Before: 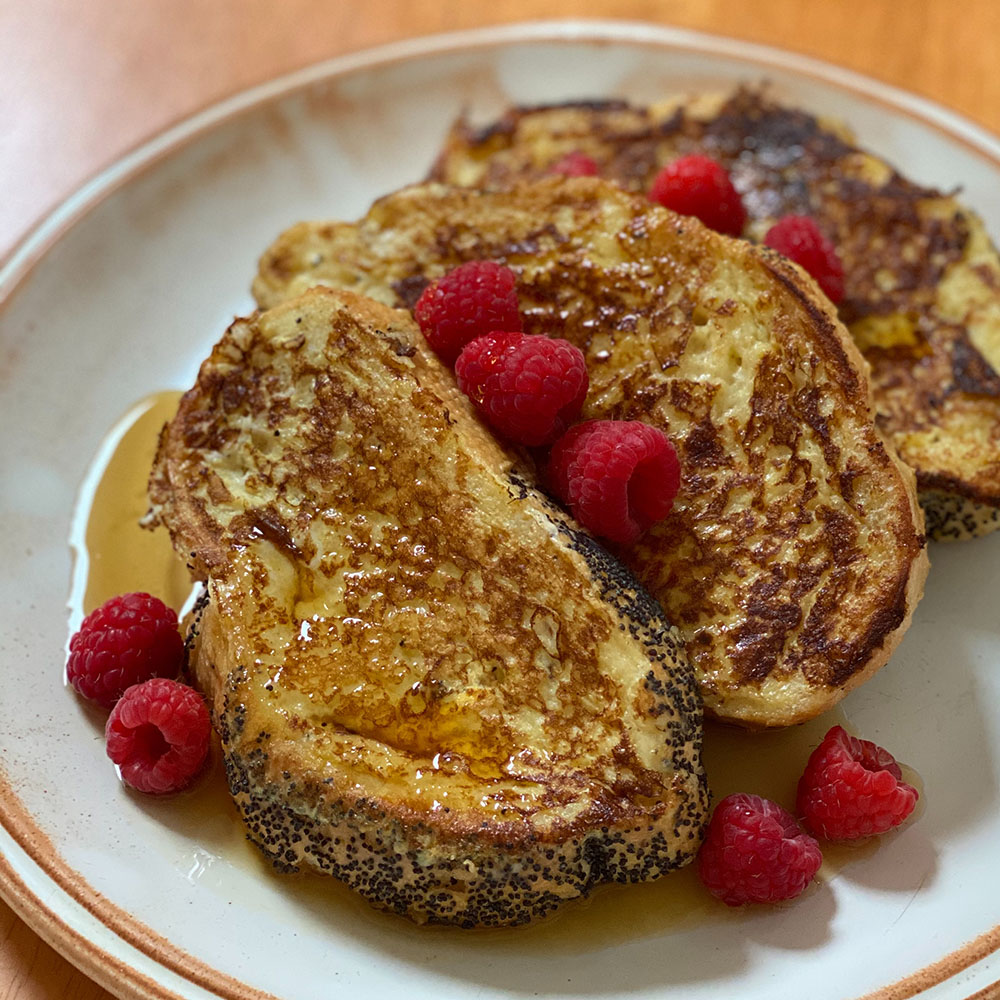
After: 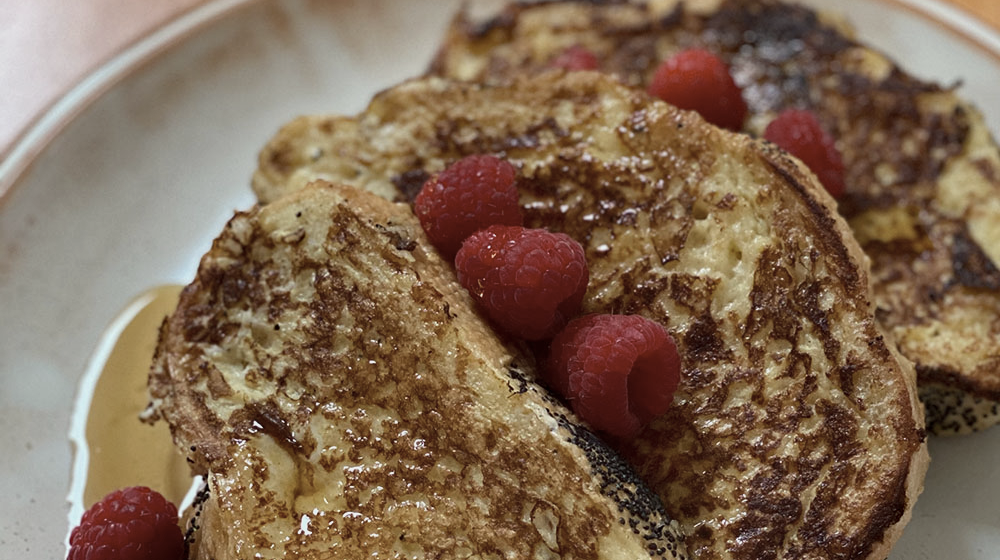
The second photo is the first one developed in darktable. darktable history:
crop and rotate: top 10.616%, bottom 33.294%
color correction: highlights b* 0.005, saturation 0.978
contrast brightness saturation: contrast 0.102, saturation -0.355
exposure: exposure -0.213 EV, compensate highlight preservation false
haze removal: compatibility mode true, adaptive false
